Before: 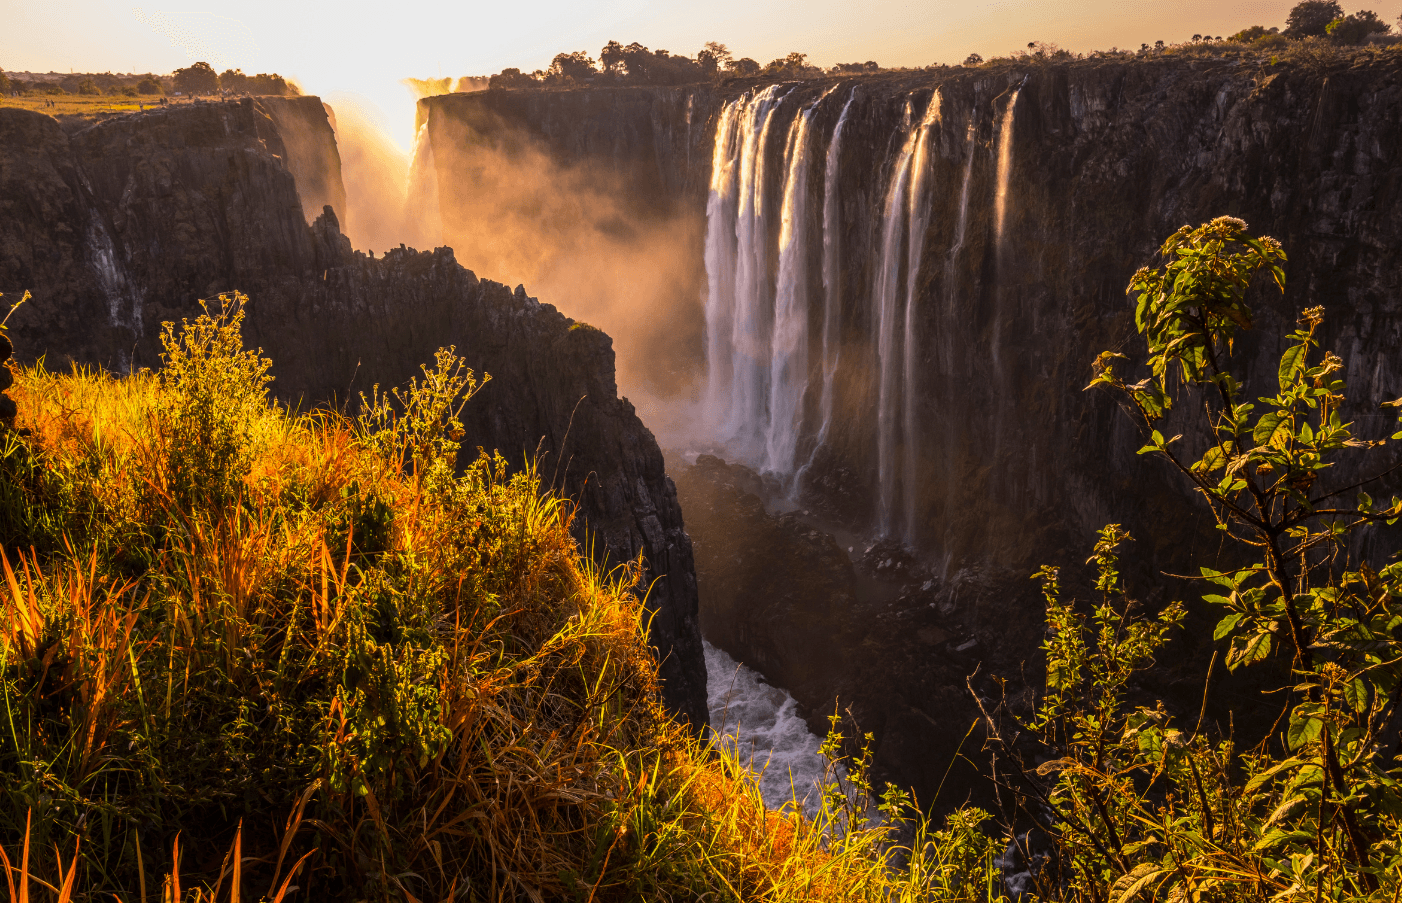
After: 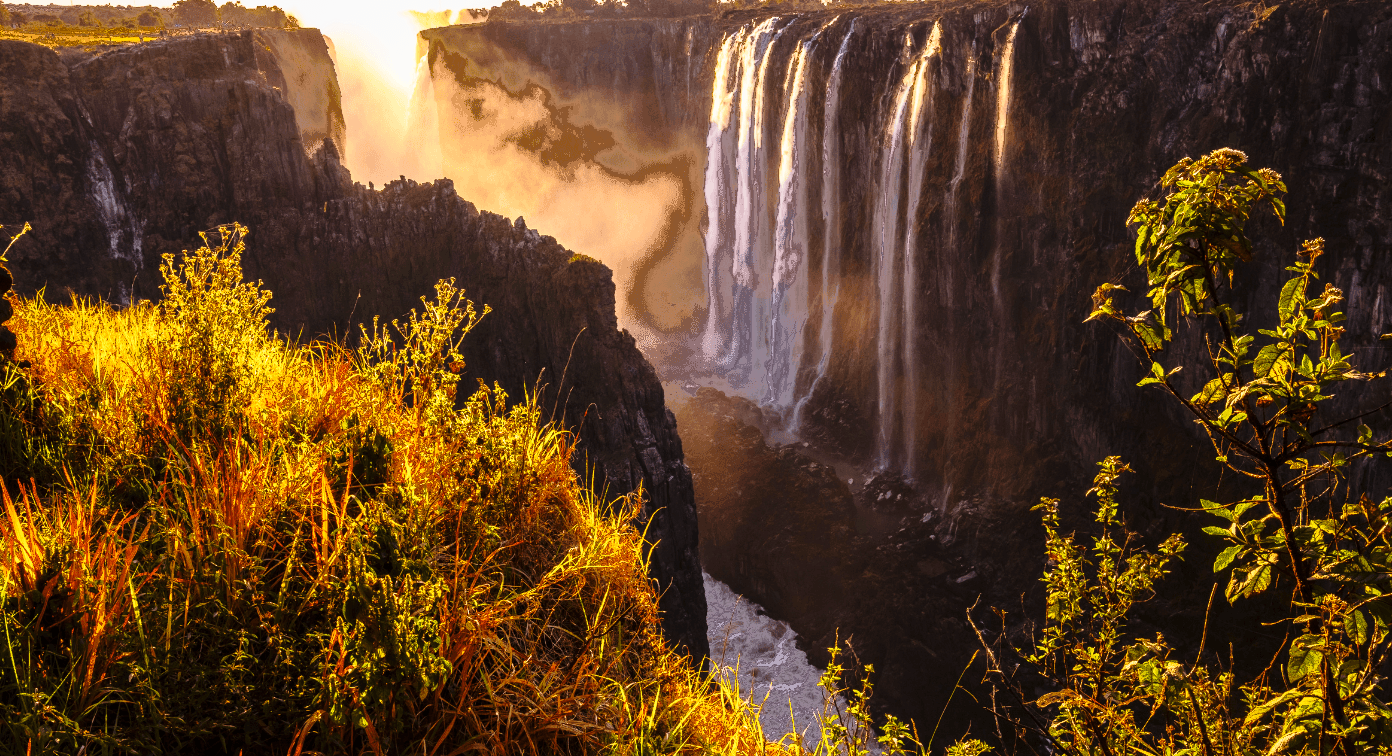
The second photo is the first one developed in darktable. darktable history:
crop: top 7.625%, bottom 8.027%
fill light: exposure -0.73 EV, center 0.69, width 2.2
base curve: curves: ch0 [(0, 0) (0.028, 0.03) (0.121, 0.232) (0.46, 0.748) (0.859, 0.968) (1, 1)], preserve colors none
